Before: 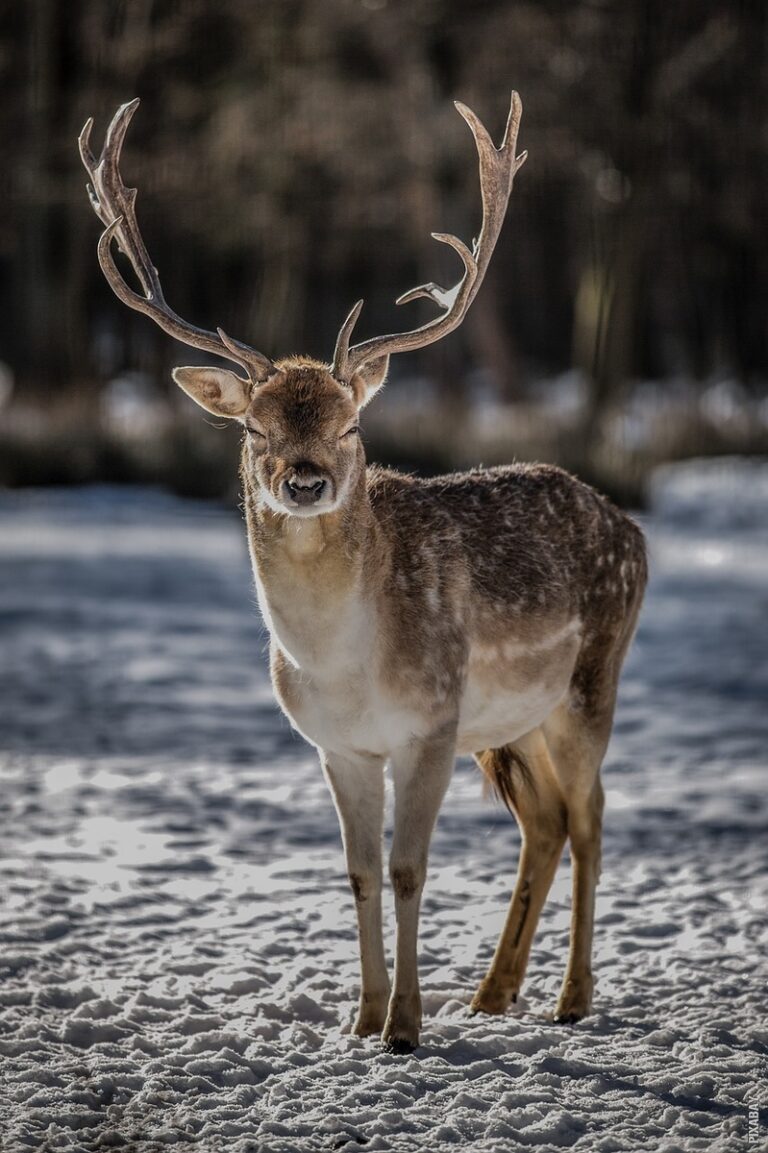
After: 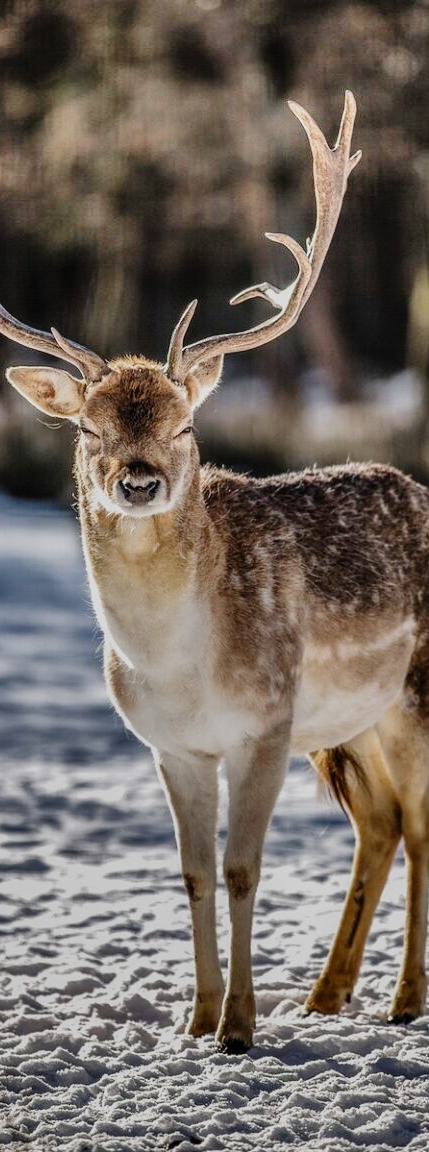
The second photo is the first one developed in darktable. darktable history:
base curve: curves: ch0 [(0, 0) (0.008, 0.007) (0.022, 0.029) (0.048, 0.089) (0.092, 0.197) (0.191, 0.399) (0.275, 0.534) (0.357, 0.65) (0.477, 0.78) (0.542, 0.833) (0.799, 0.973) (1, 1)], preserve colors none
crop: left 21.674%, right 22.086%
shadows and highlights: shadows 80.73, white point adjustment -9.07, highlights -61.46, soften with gaussian
white balance: red 1, blue 1
